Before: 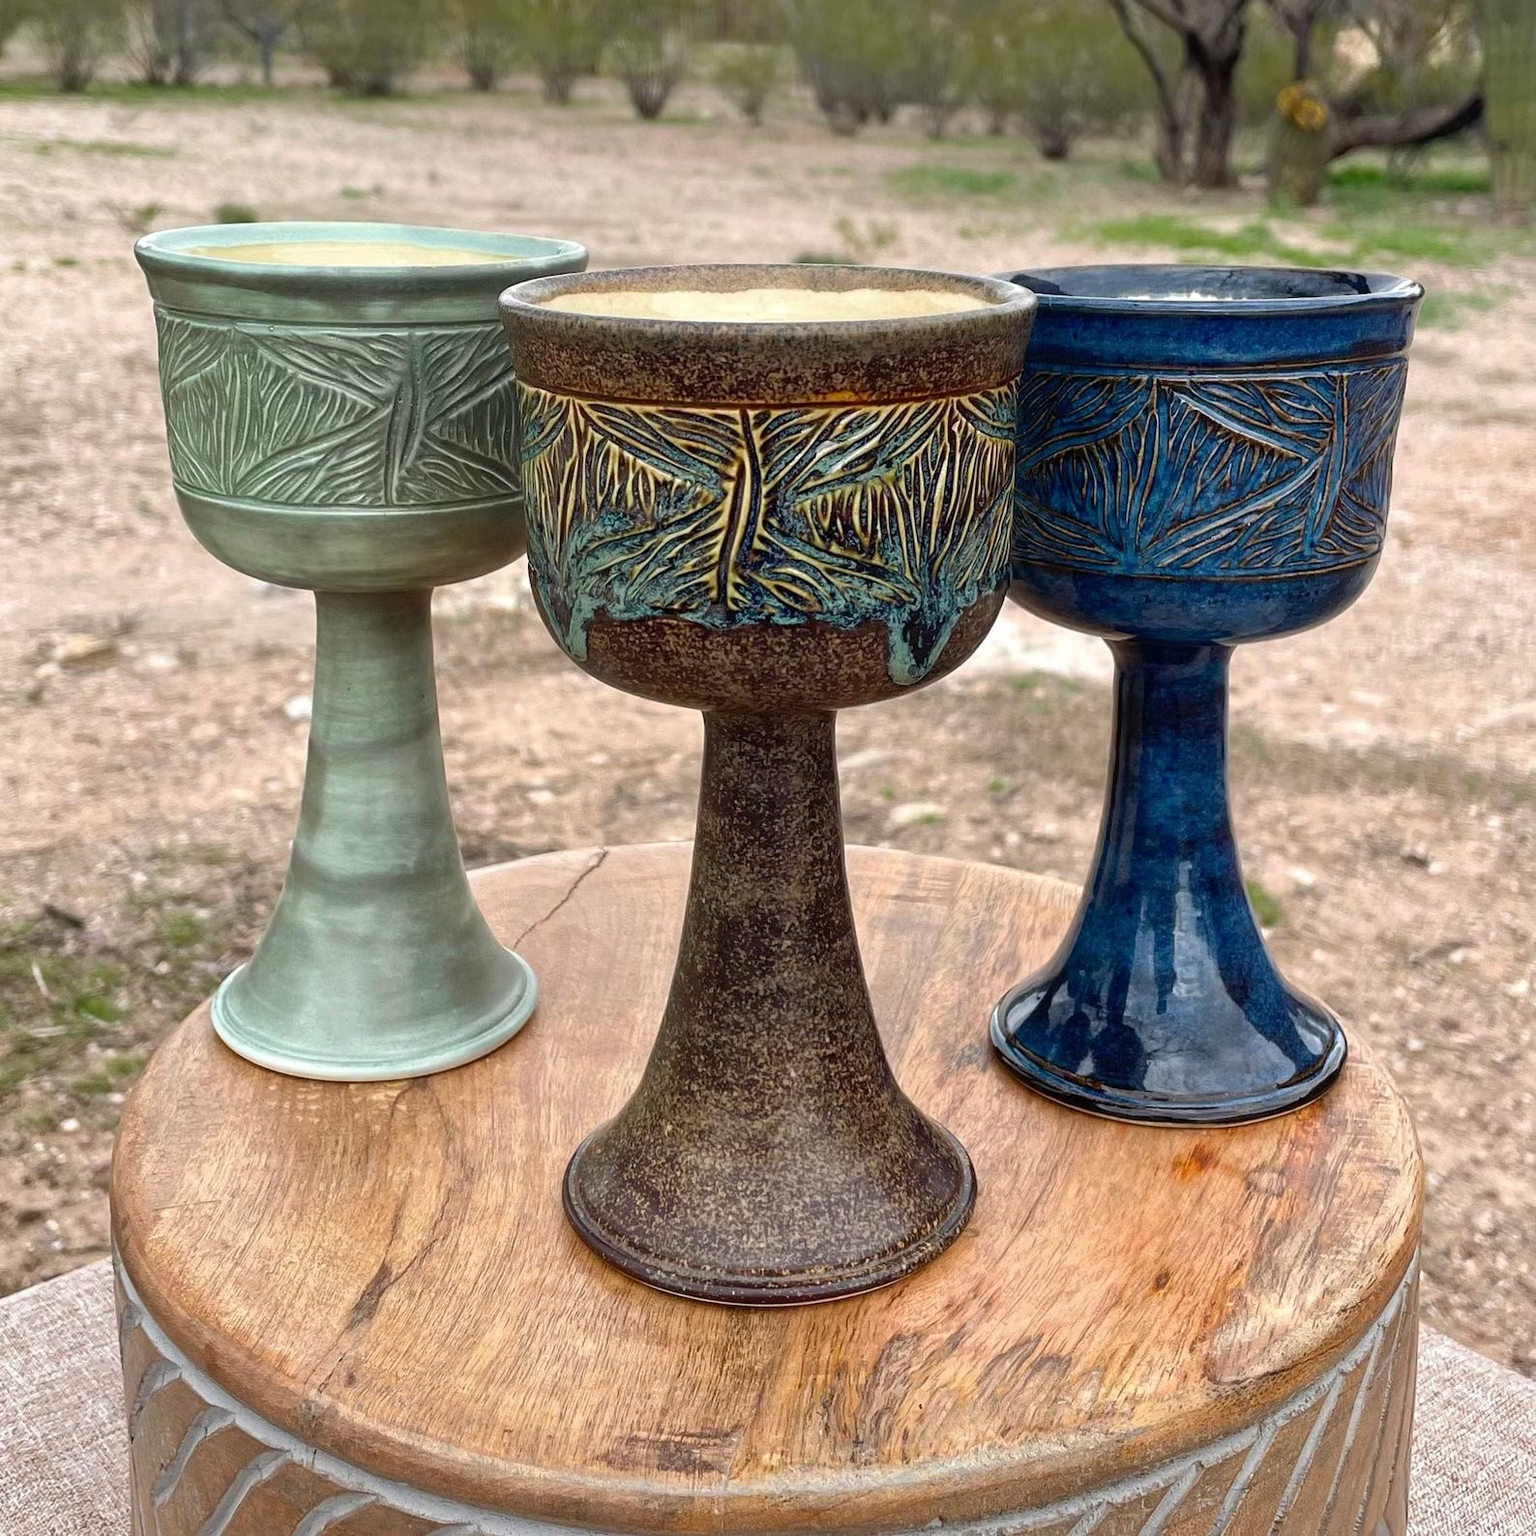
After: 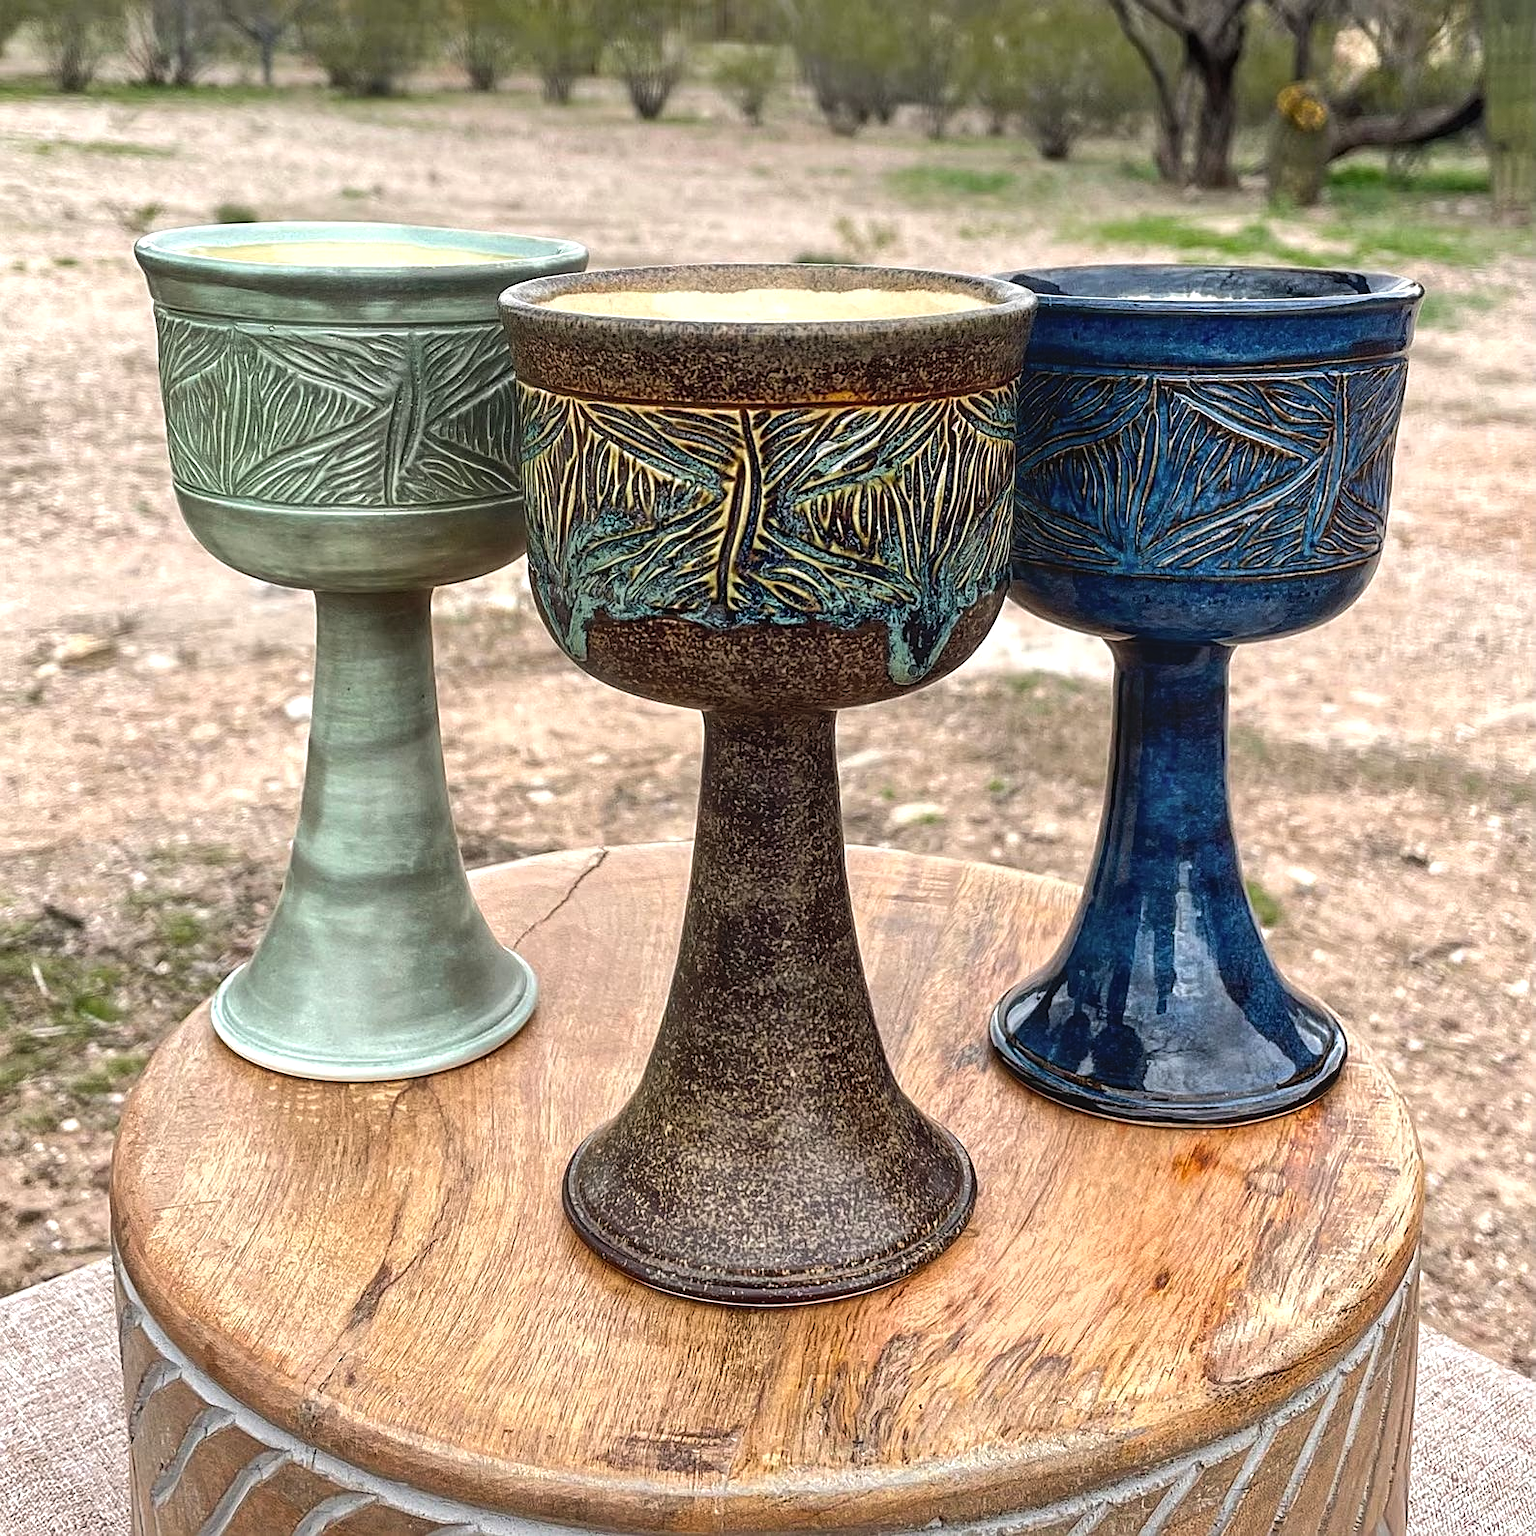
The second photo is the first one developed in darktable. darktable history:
local contrast: detail 110%
sharpen: on, module defaults
tone equalizer: -8 EV -0.417 EV, -7 EV -0.389 EV, -6 EV -0.333 EV, -5 EV -0.222 EV, -3 EV 0.222 EV, -2 EV 0.333 EV, -1 EV 0.389 EV, +0 EV 0.417 EV, edges refinement/feathering 500, mask exposure compensation -1.57 EV, preserve details no
